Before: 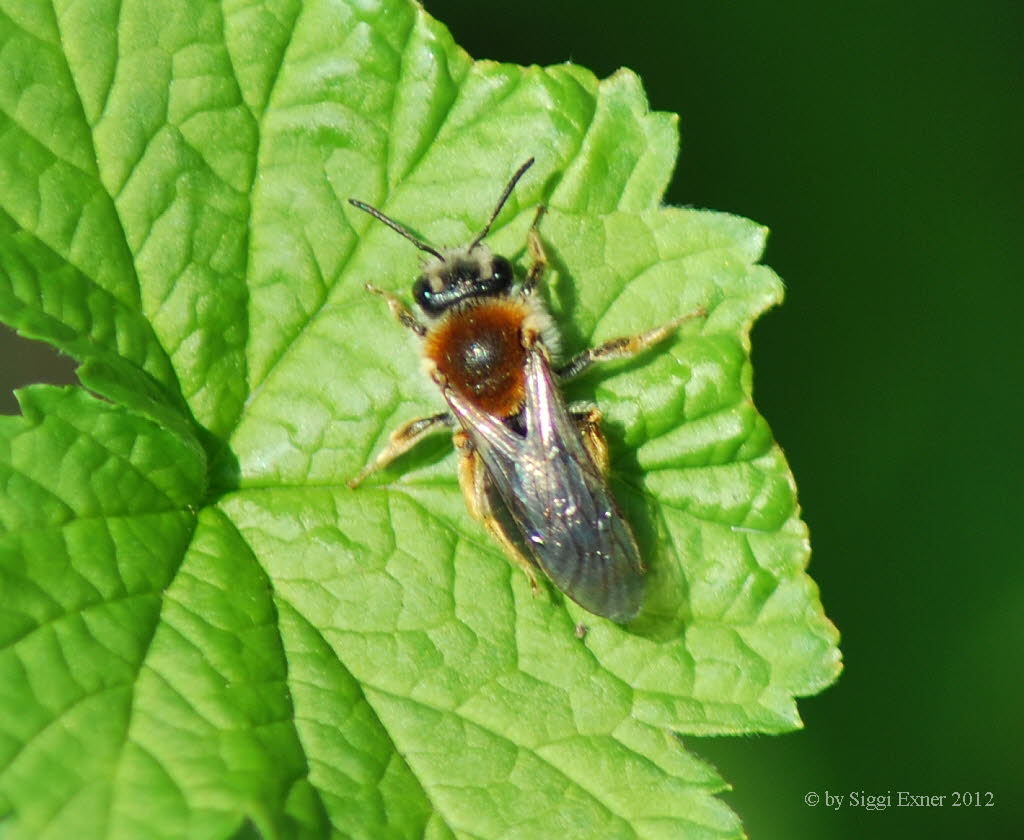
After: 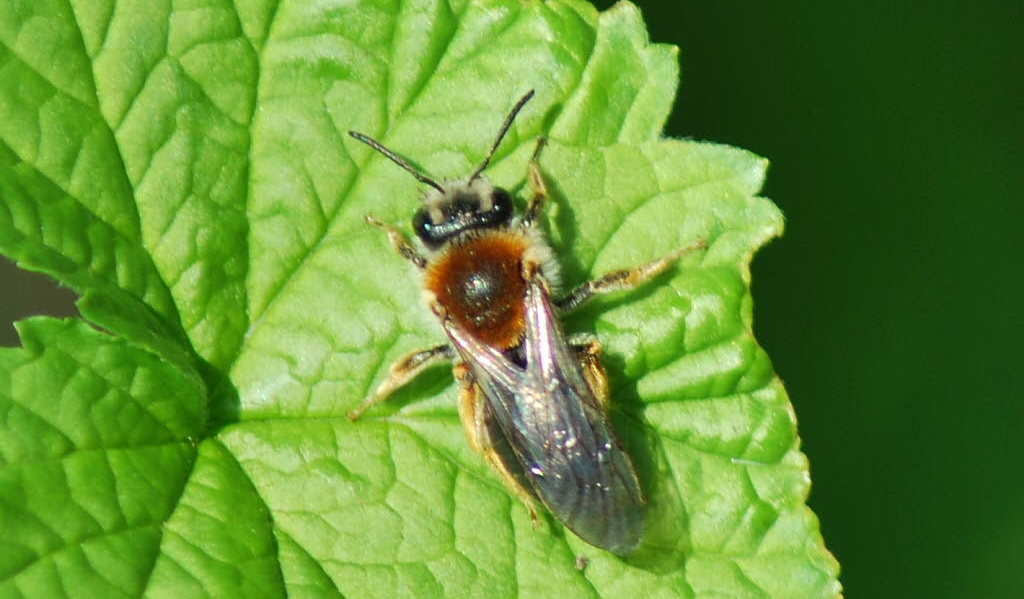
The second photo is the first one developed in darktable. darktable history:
crop and rotate: top 8.125%, bottom 20.449%
